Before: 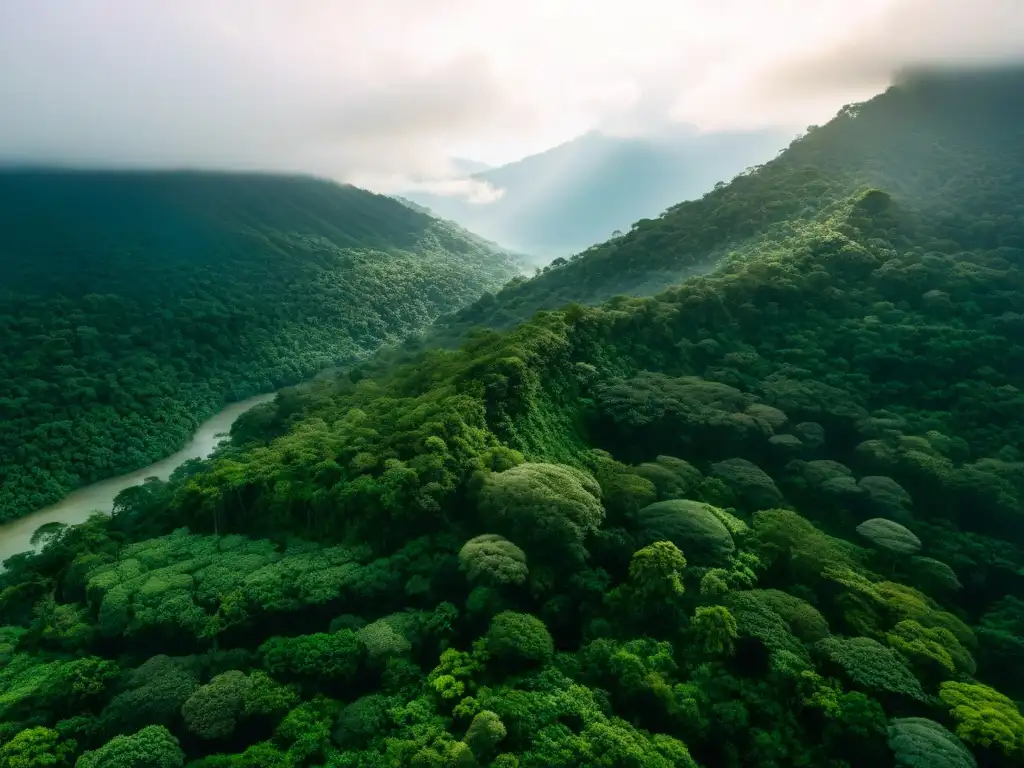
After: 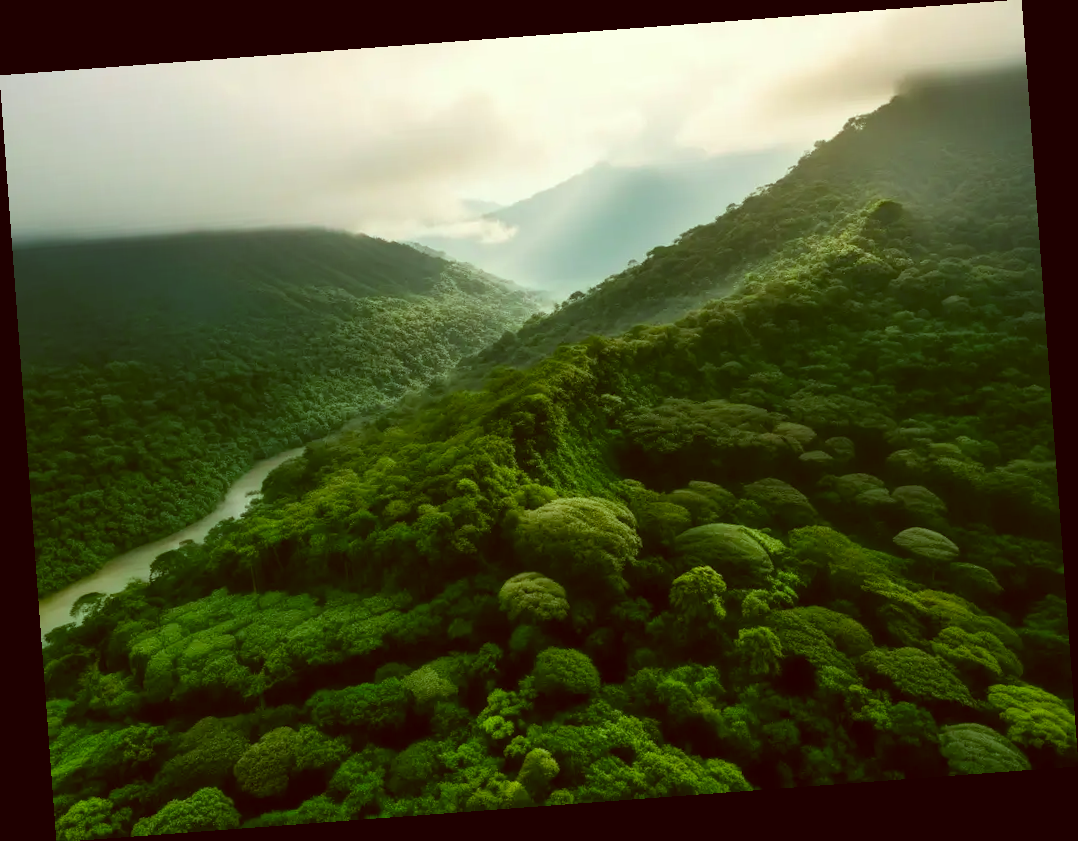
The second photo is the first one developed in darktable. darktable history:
rotate and perspective: rotation -4.25°, automatic cropping off
color correction: highlights a* -5.3, highlights b* 9.8, shadows a* 9.8, shadows b* 24.26
